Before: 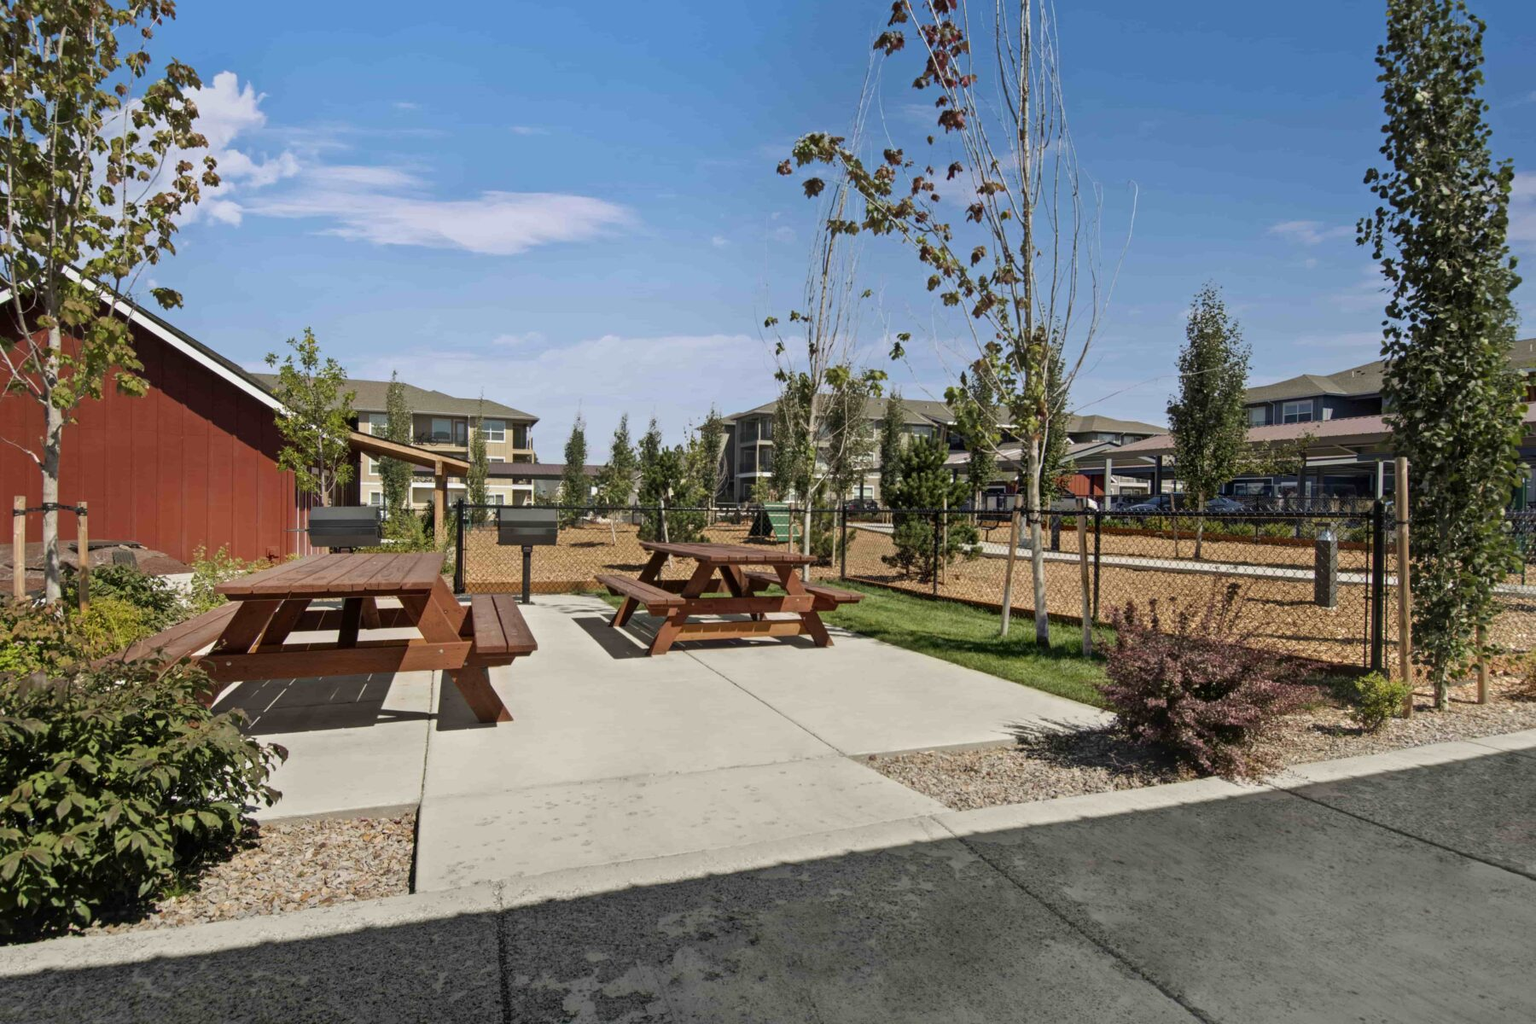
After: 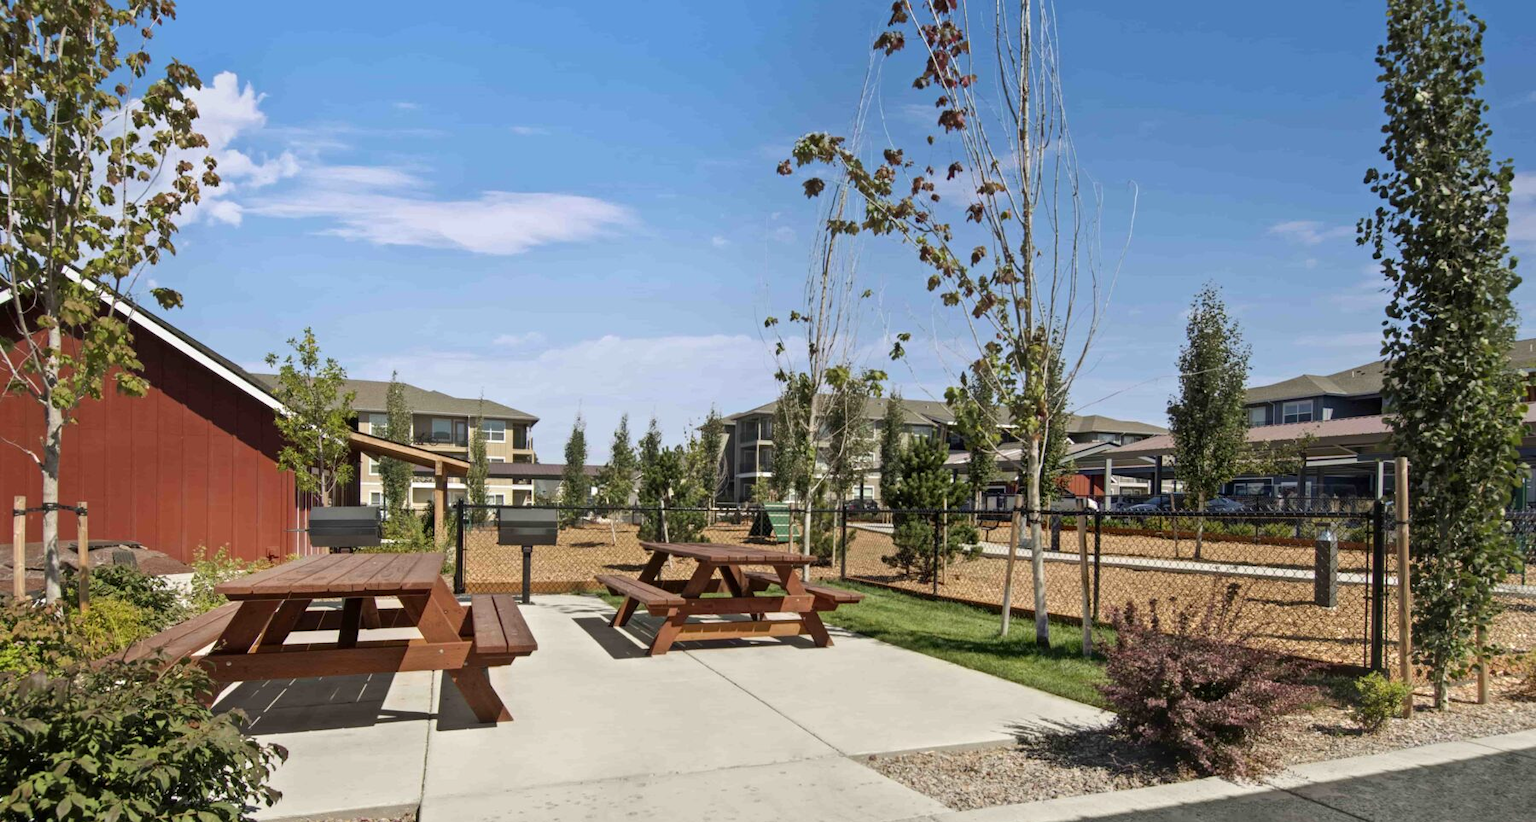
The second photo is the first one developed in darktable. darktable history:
crop: bottom 19.644%
exposure: exposure 0.207 EV, compensate highlight preservation false
